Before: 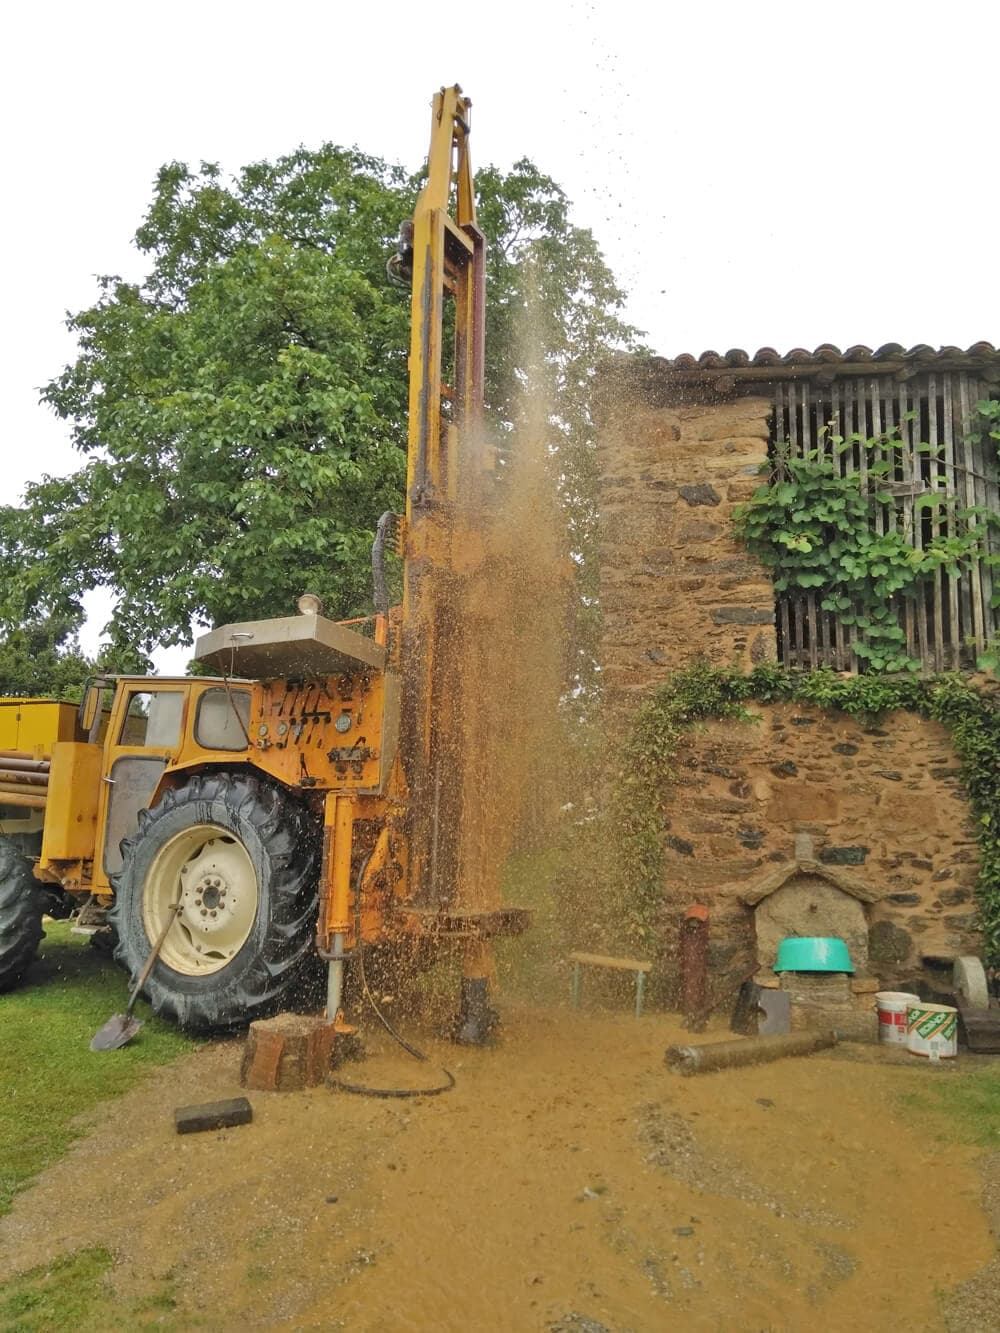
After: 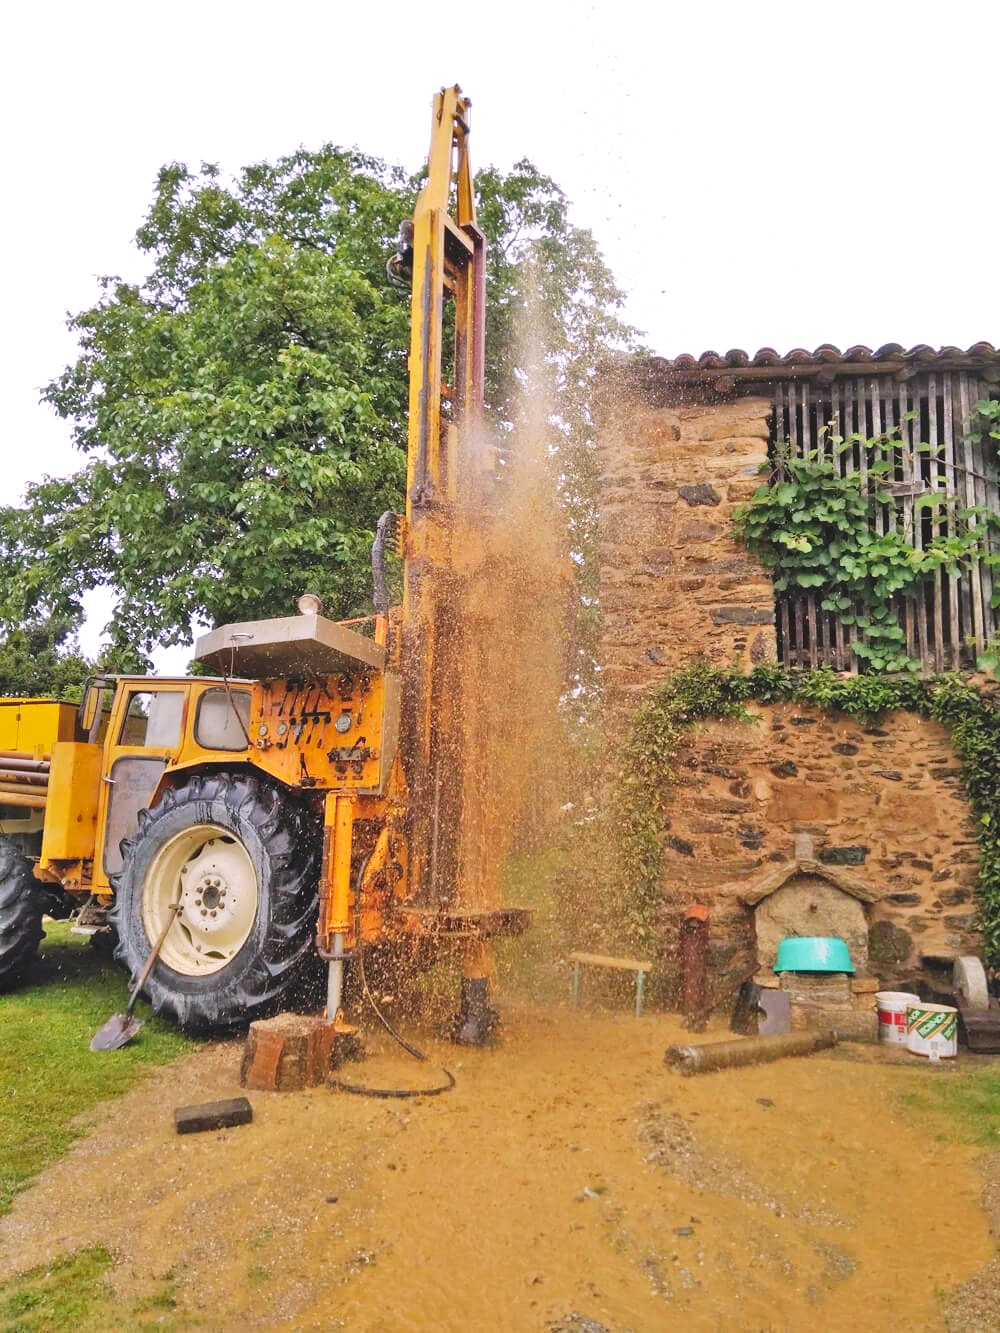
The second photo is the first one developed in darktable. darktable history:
white balance: red 1.066, blue 1.119
tone curve: curves: ch0 [(0, 0) (0.003, 0.072) (0.011, 0.077) (0.025, 0.082) (0.044, 0.094) (0.069, 0.106) (0.1, 0.125) (0.136, 0.145) (0.177, 0.173) (0.224, 0.216) (0.277, 0.281) (0.335, 0.356) (0.399, 0.436) (0.468, 0.53) (0.543, 0.629) (0.623, 0.724) (0.709, 0.808) (0.801, 0.88) (0.898, 0.941) (1, 1)], preserve colors none
